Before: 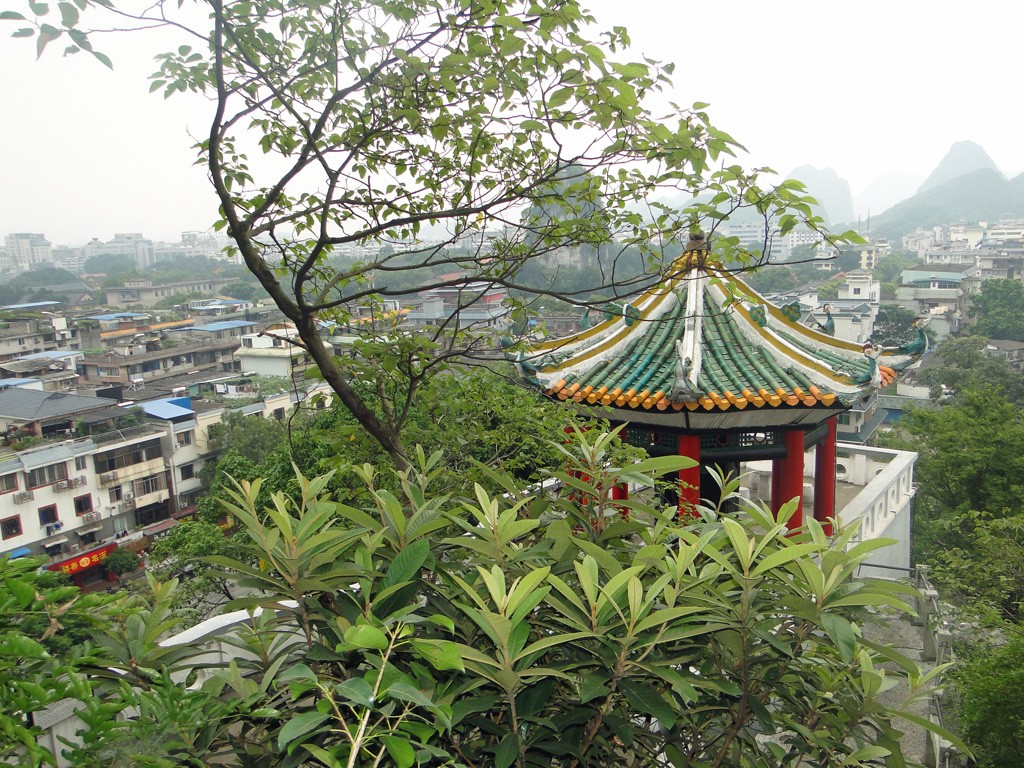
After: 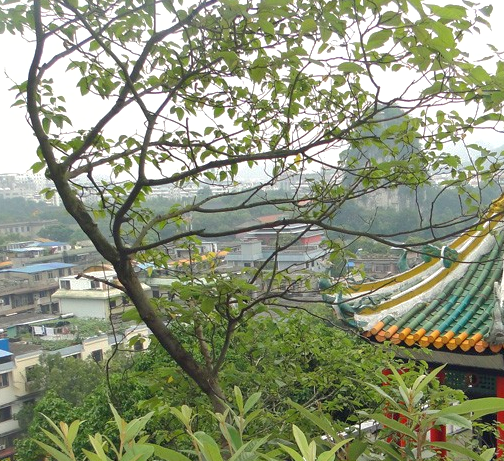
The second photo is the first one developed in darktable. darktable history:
exposure: exposure 0.217 EV, compensate highlight preservation false
crop: left 17.835%, top 7.675%, right 32.881%, bottom 32.213%
shadows and highlights: on, module defaults
